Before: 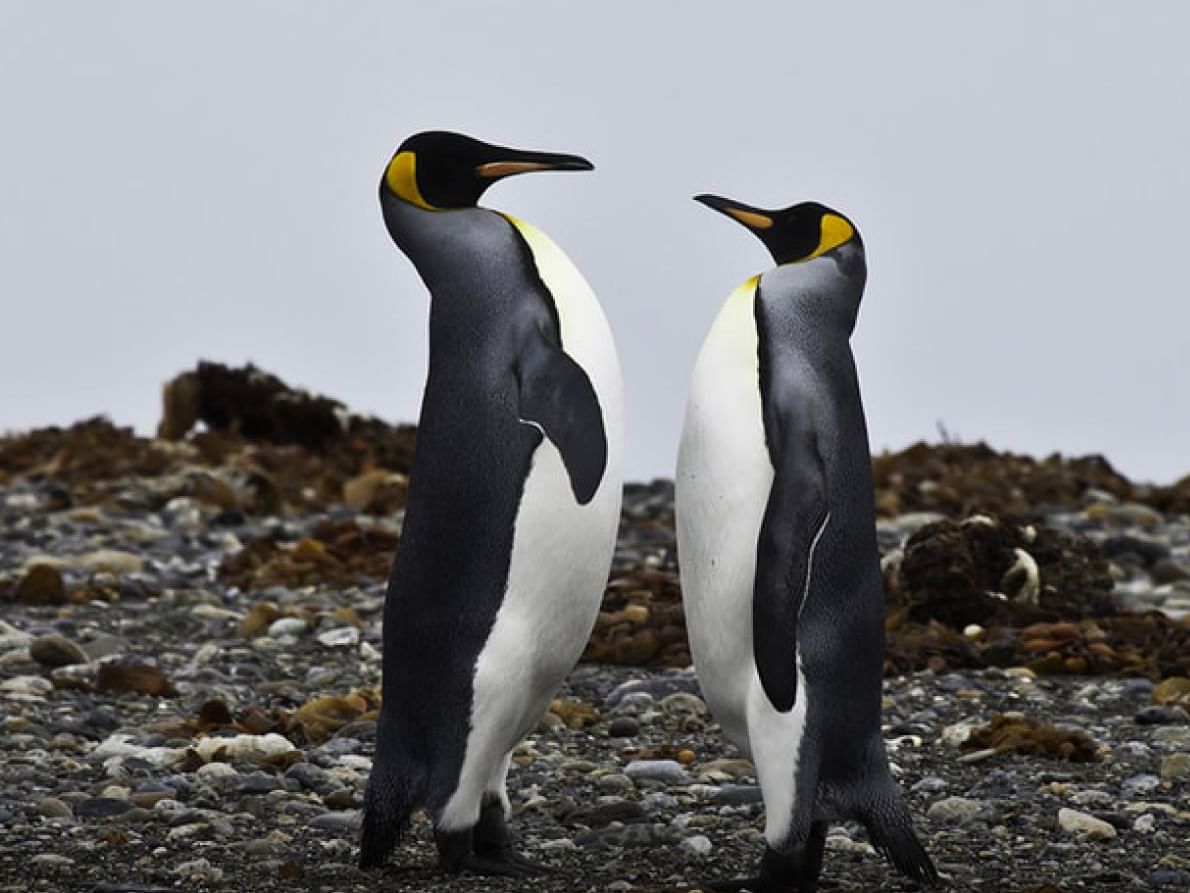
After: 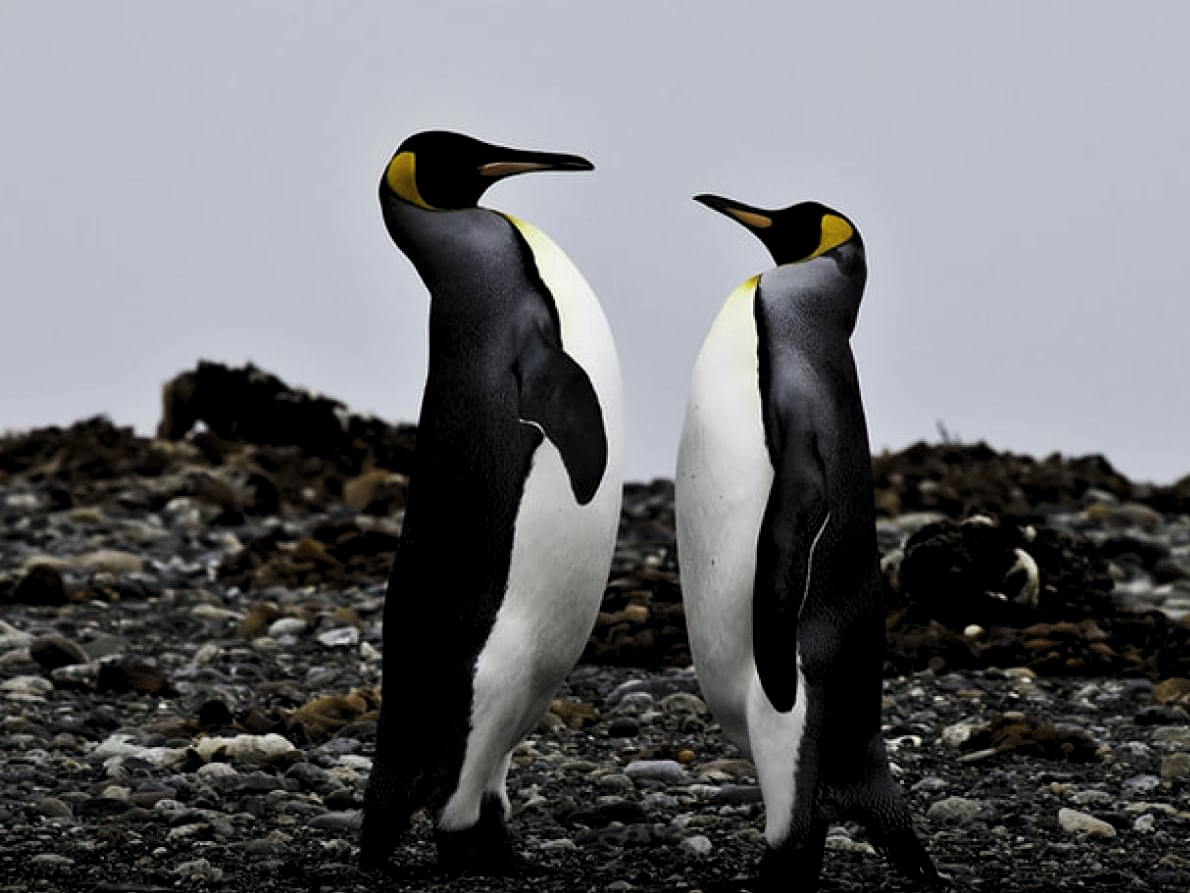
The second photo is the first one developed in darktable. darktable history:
levels: levels [0.116, 0.574, 1]
